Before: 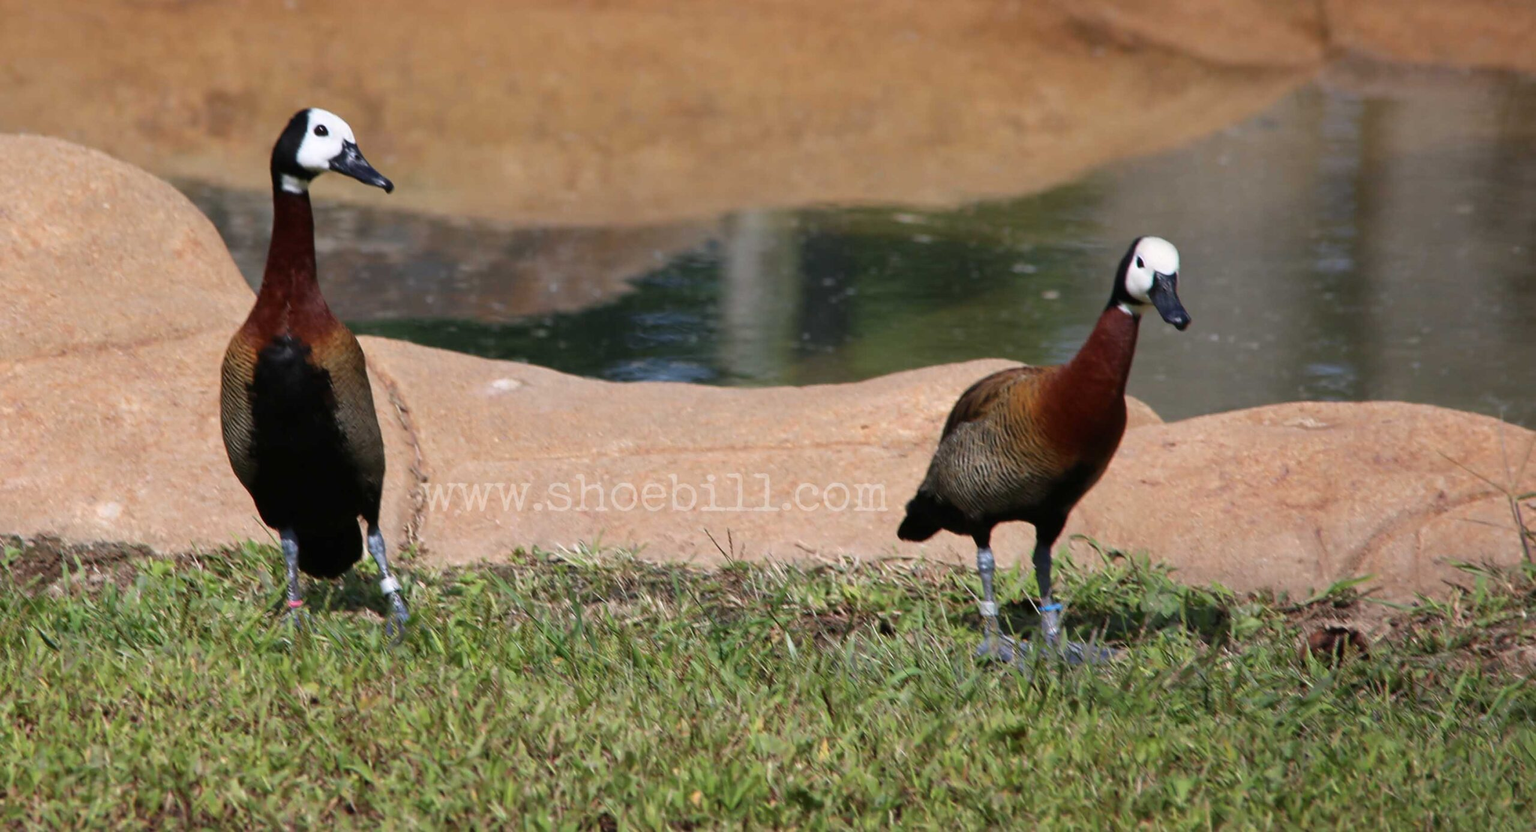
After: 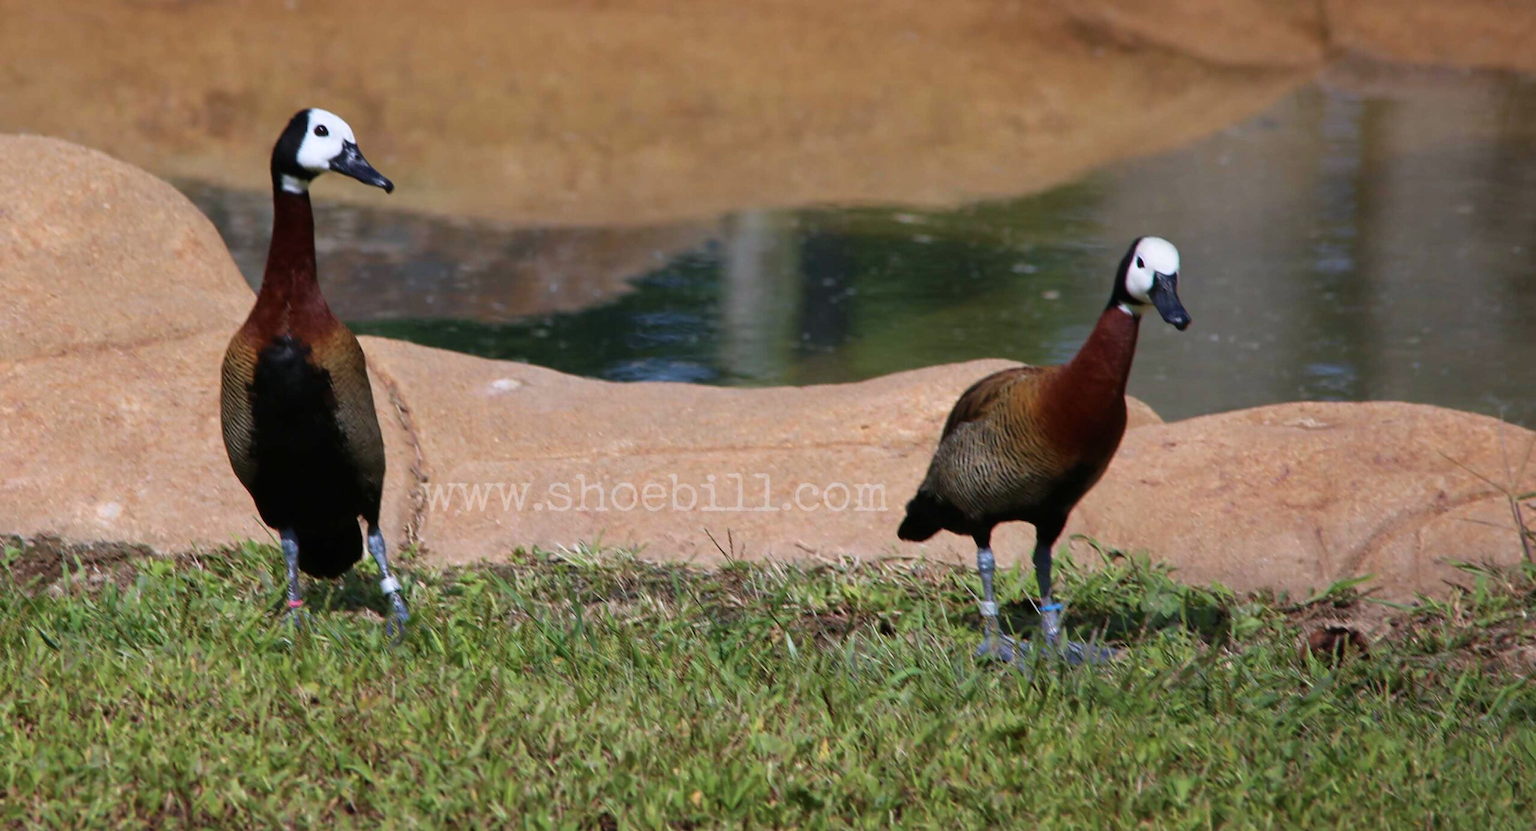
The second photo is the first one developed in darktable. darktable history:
base curve: curves: ch0 [(0, 0) (0.303, 0.277) (1, 1)]
velvia: strength 21.76%
exposure: exposure -0.064 EV, compensate highlight preservation false
white balance: red 0.976, blue 1.04
